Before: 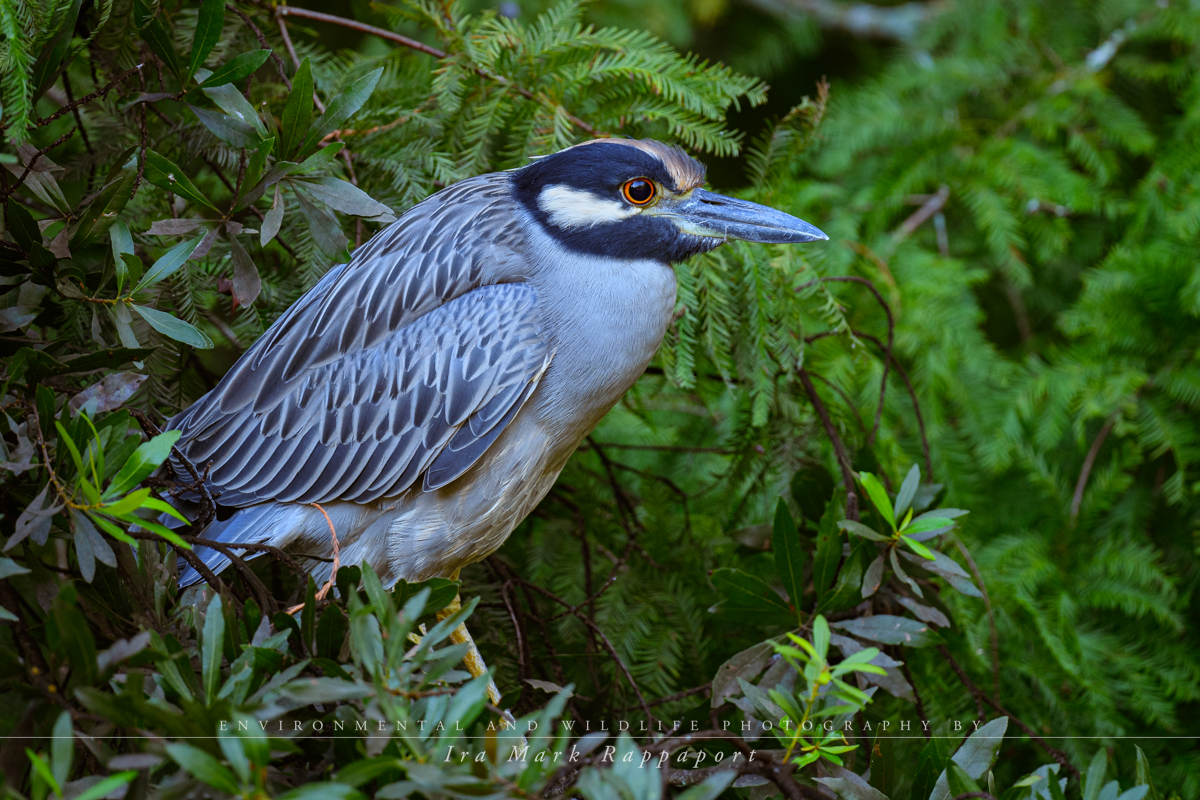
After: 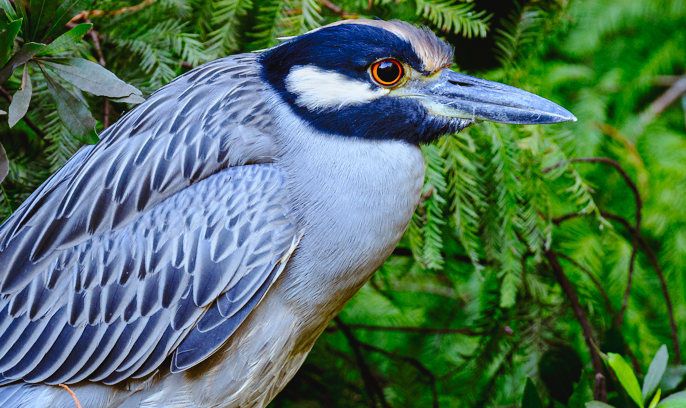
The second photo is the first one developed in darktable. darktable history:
crop: left 21.005%, top 14.962%, right 21.818%, bottom 34.024%
tone curve: curves: ch0 [(0, 0) (0.003, 0.03) (0.011, 0.032) (0.025, 0.035) (0.044, 0.038) (0.069, 0.041) (0.1, 0.058) (0.136, 0.091) (0.177, 0.133) (0.224, 0.181) (0.277, 0.268) (0.335, 0.363) (0.399, 0.461) (0.468, 0.554) (0.543, 0.633) (0.623, 0.709) (0.709, 0.784) (0.801, 0.869) (0.898, 0.938) (1, 1)], preserve colors none
